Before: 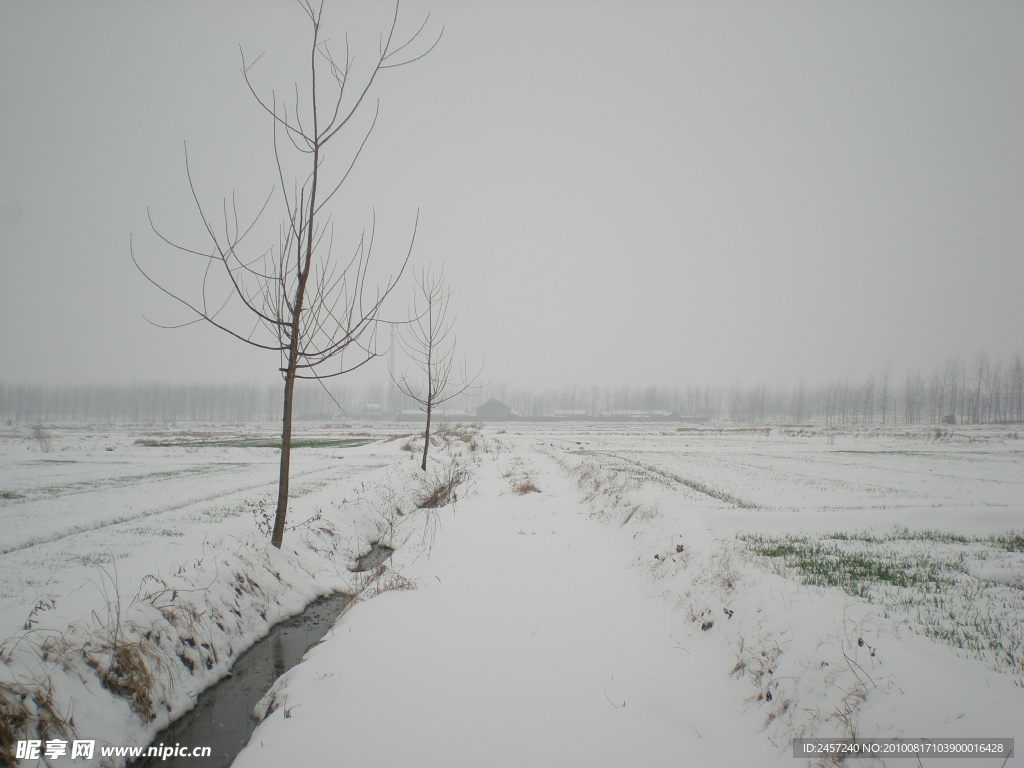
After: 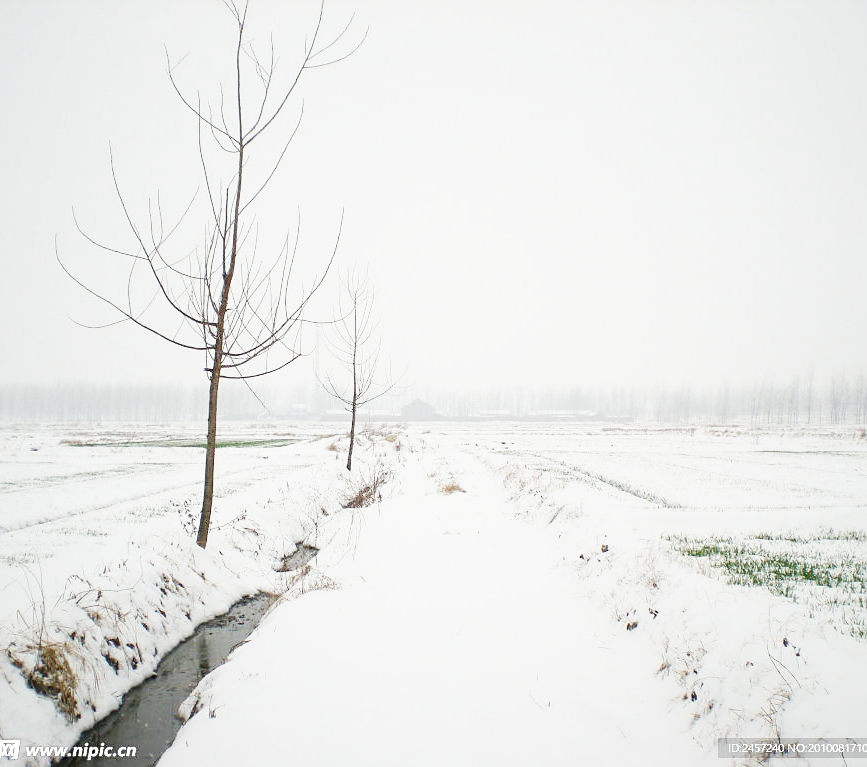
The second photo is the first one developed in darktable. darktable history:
crop: left 7.377%, right 7.862%
sharpen: radius 1.579, amount 0.358, threshold 1.573
base curve: curves: ch0 [(0, 0) (0.007, 0.004) (0.027, 0.03) (0.046, 0.07) (0.207, 0.54) (0.442, 0.872) (0.673, 0.972) (1, 1)], preserve colors none
